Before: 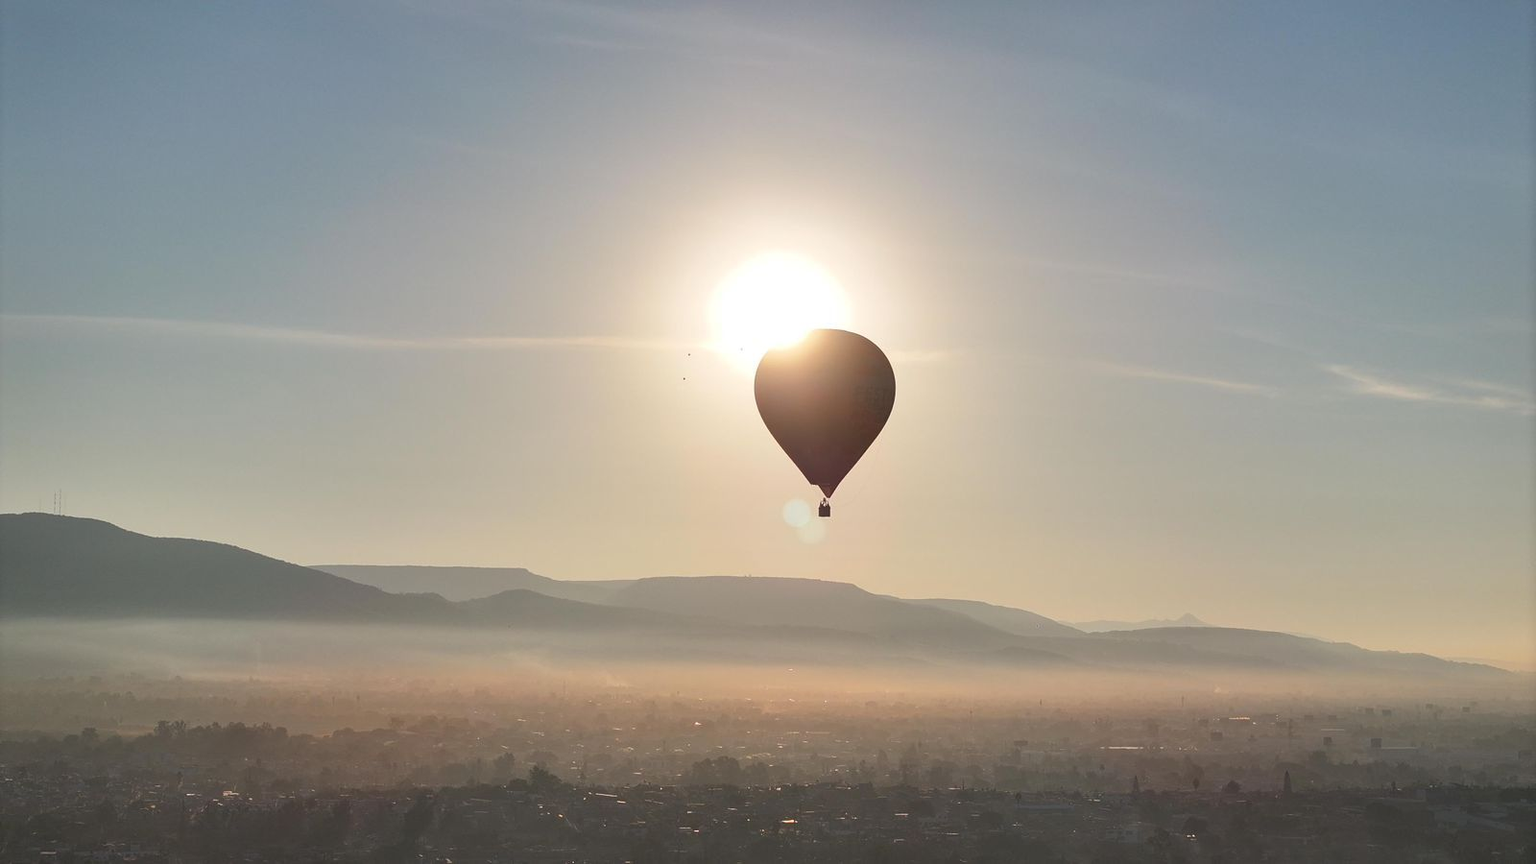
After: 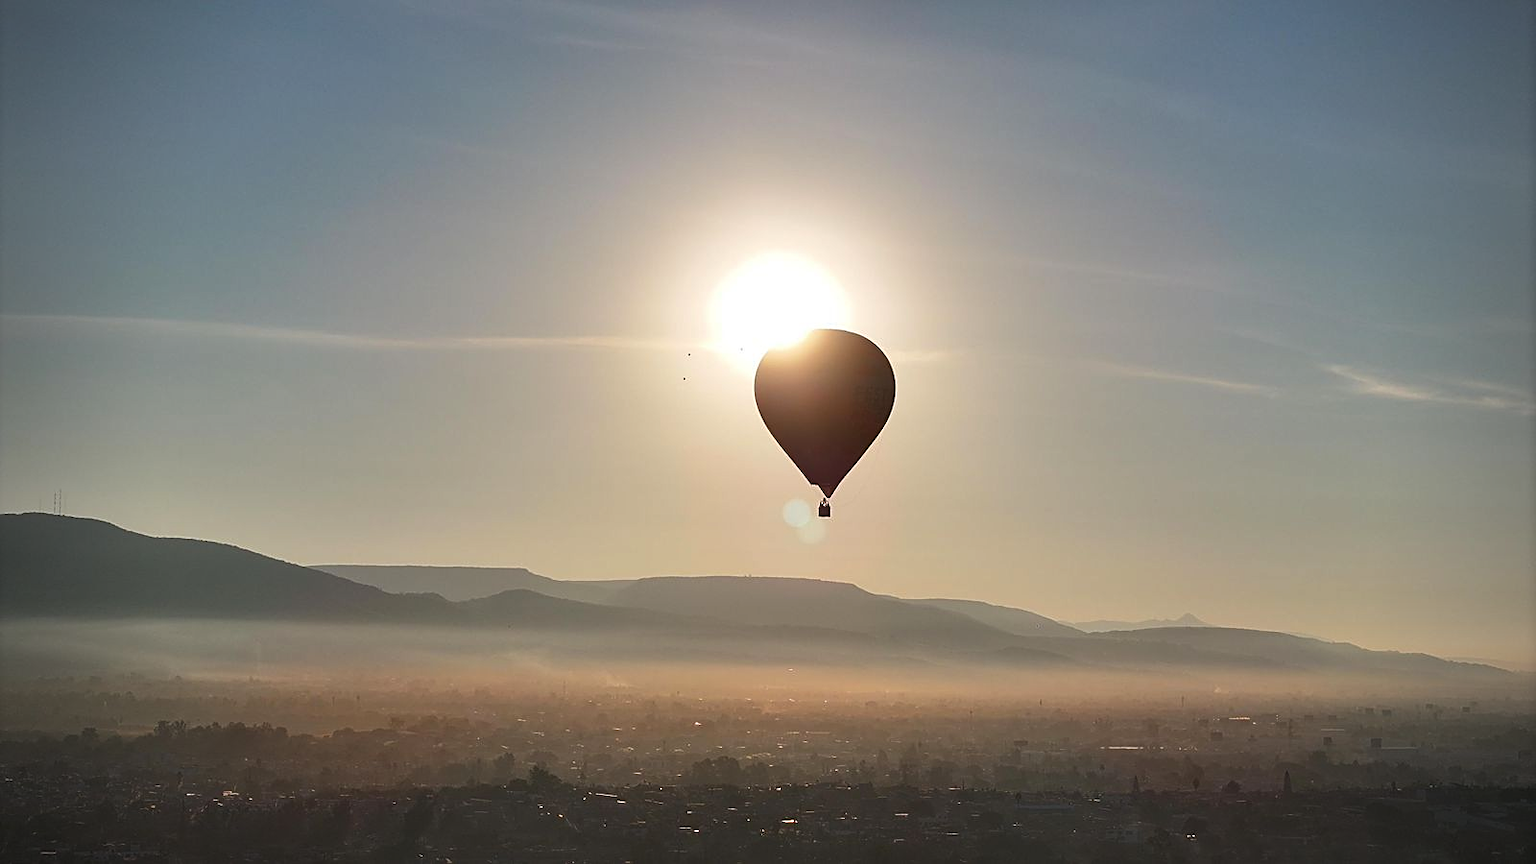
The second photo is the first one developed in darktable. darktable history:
contrast brightness saturation: contrast 0.066, brightness -0.144, saturation 0.115
vignetting: brightness -0.536, saturation -0.506
sharpen: on, module defaults
